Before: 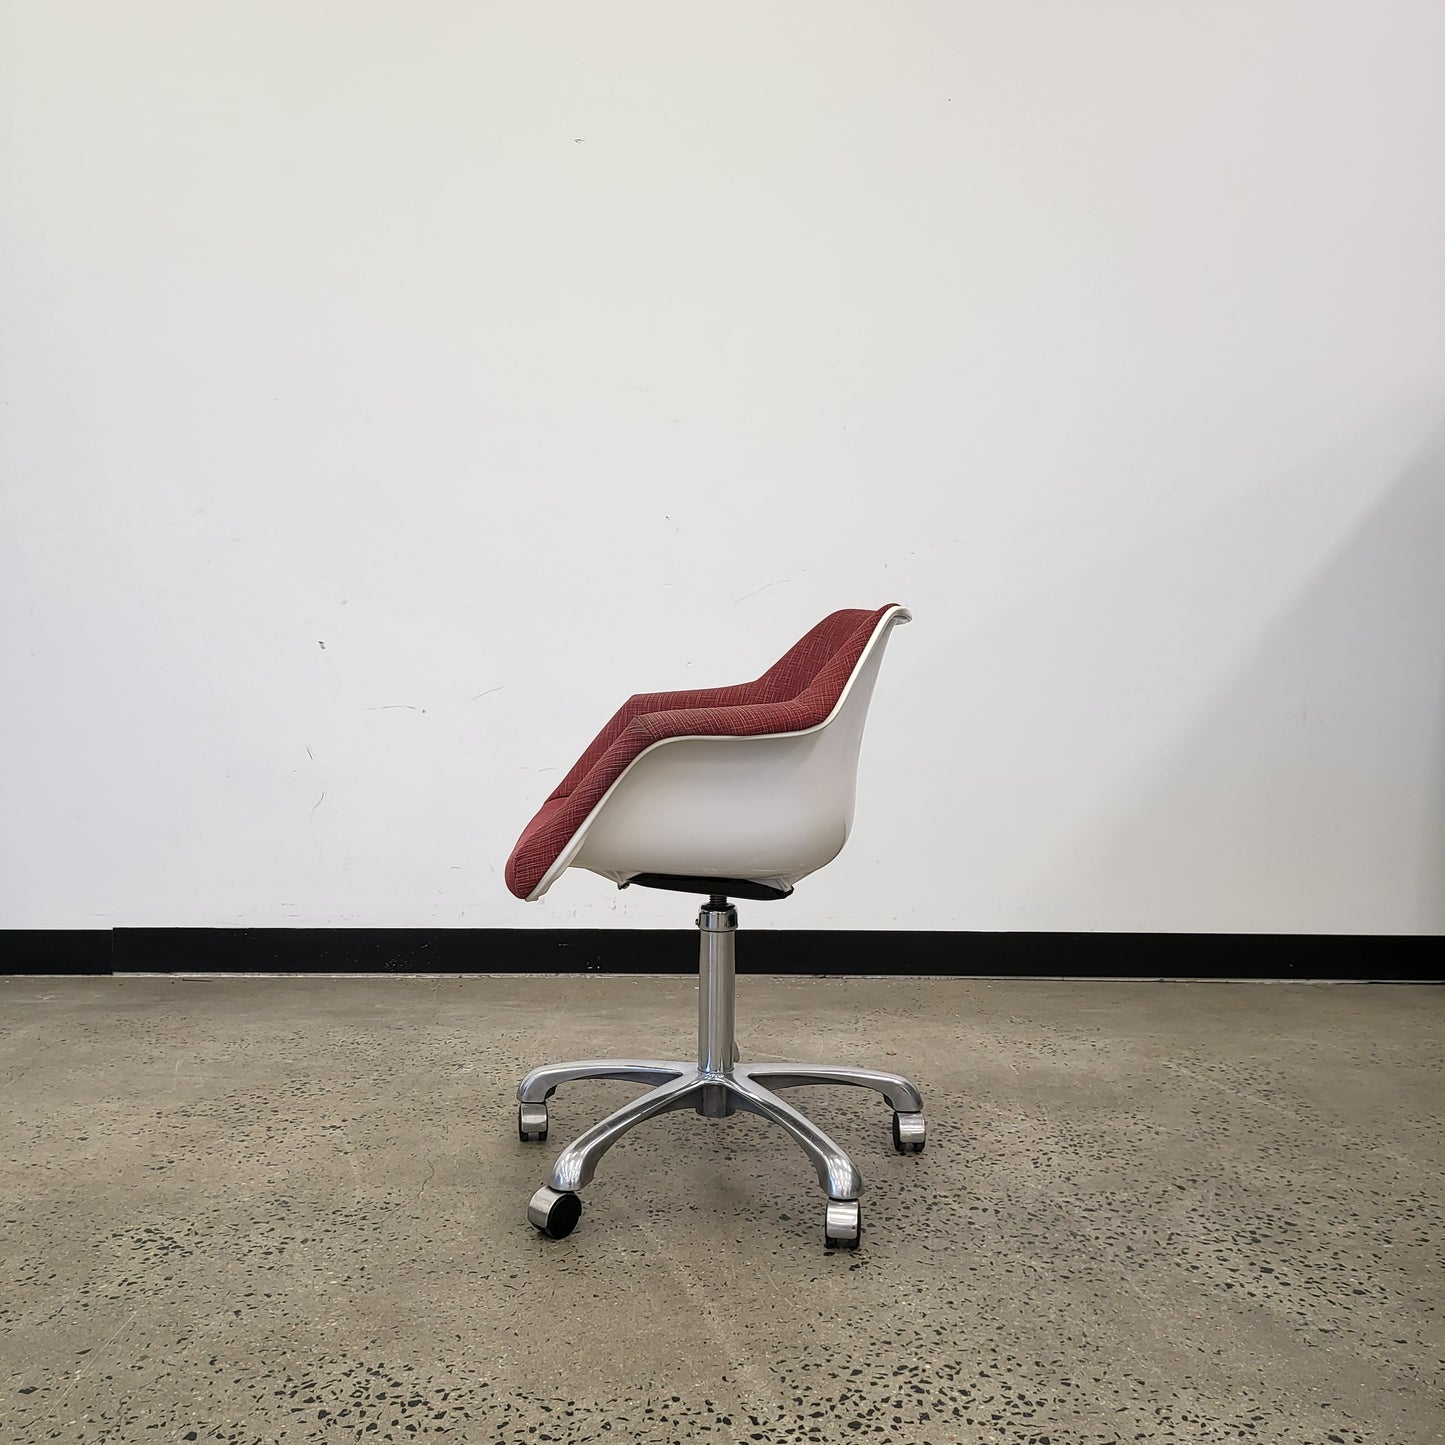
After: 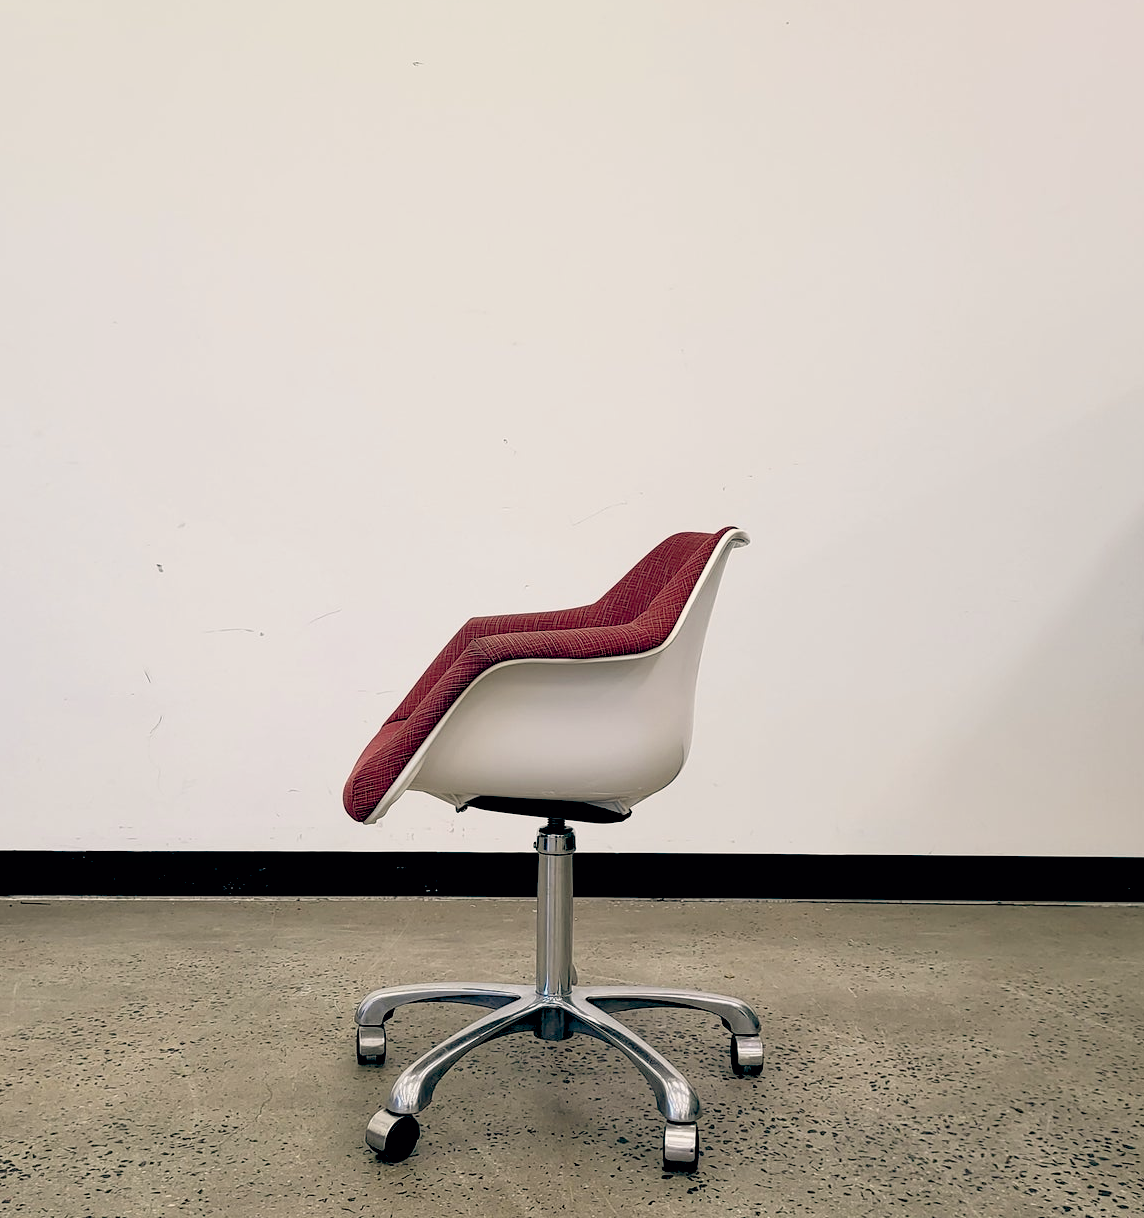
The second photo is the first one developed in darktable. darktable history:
filmic rgb: black relative exposure -16 EV, white relative exposure 2.93 EV, hardness 10.04, color science v6 (2022)
color balance: lift [0.975, 0.993, 1, 1.015], gamma [1.1, 1, 1, 0.945], gain [1, 1.04, 1, 0.95]
crop: left 11.225%, top 5.381%, right 9.565%, bottom 10.314%
